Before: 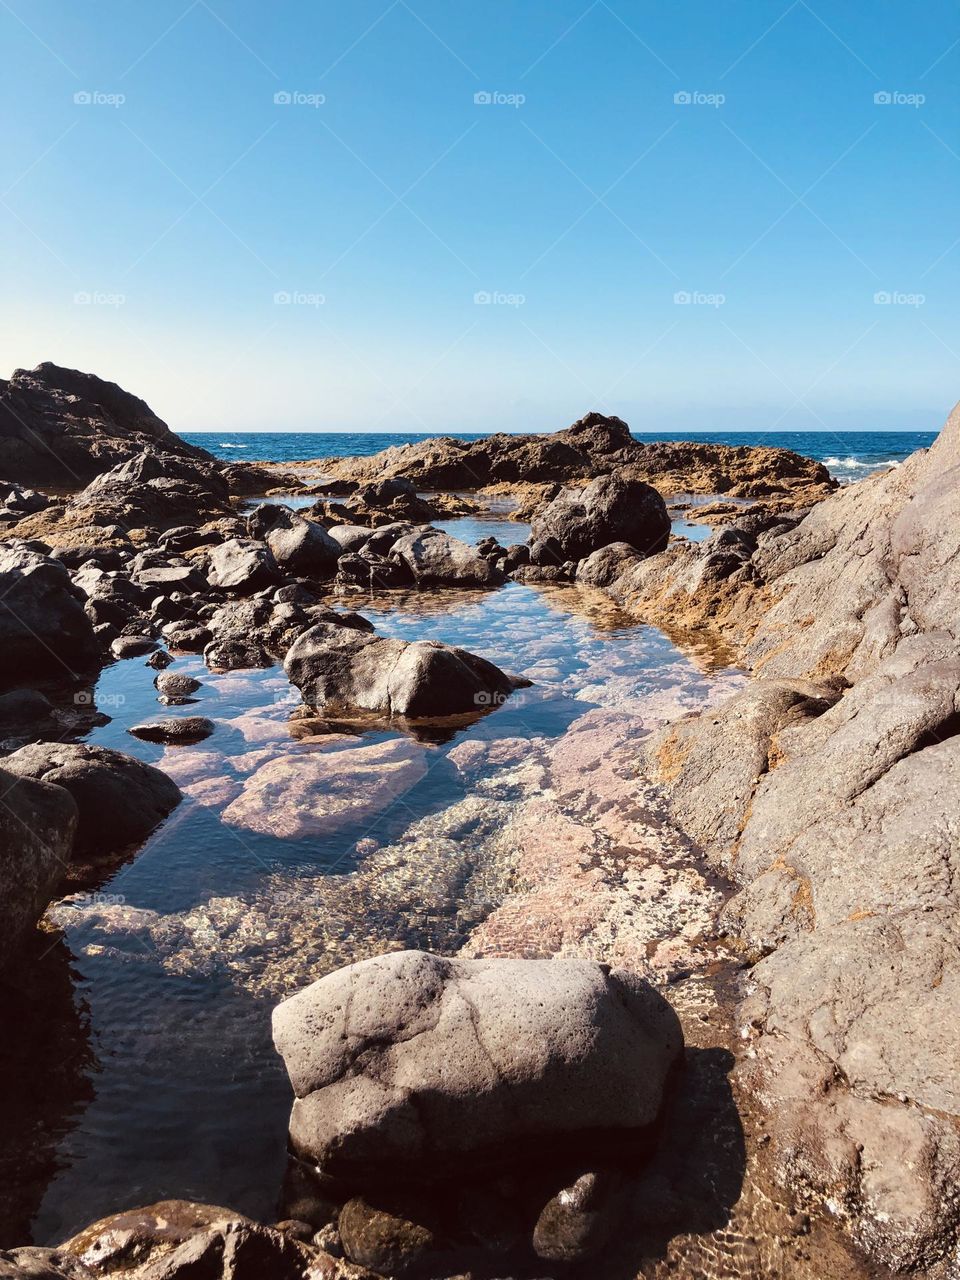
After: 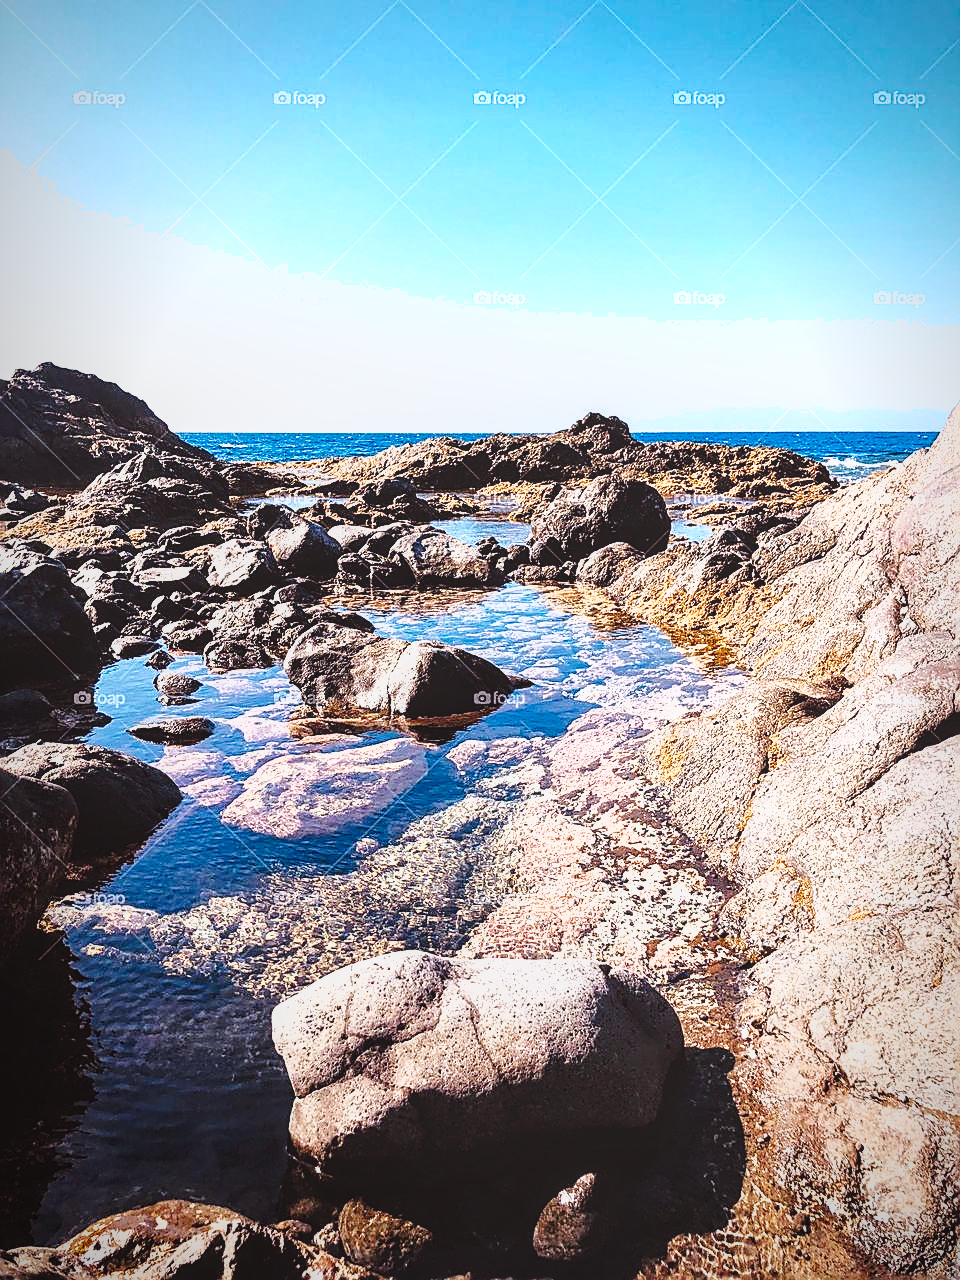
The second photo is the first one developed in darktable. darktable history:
tone curve: curves: ch0 [(0, 0.023) (0.132, 0.075) (0.251, 0.186) (0.441, 0.476) (0.662, 0.757) (0.849, 0.927) (1, 0.99)]; ch1 [(0, 0) (0.447, 0.411) (0.483, 0.469) (0.498, 0.496) (0.518, 0.514) (0.561, 0.59) (0.606, 0.659) (0.657, 0.725) (0.869, 0.916) (1, 1)]; ch2 [(0, 0) (0.307, 0.315) (0.425, 0.438) (0.483, 0.477) (0.503, 0.503) (0.526, 0.553) (0.552, 0.601) (0.615, 0.669) (0.703, 0.797) (0.985, 0.966)], preserve colors none
shadows and highlights: shadows 29.83
local contrast: detail 109%
vignetting: fall-off start 81.58%, fall-off radius 61.65%, brightness -0.557, saturation 0, automatic ratio true, width/height ratio 1.417, unbound false
contrast brightness saturation: contrast 0.196, brightness 0.156, saturation 0.218
color calibration: illuminant as shot in camera, x 0.358, y 0.373, temperature 4628.91 K
sharpen: radius 1.632, amount 1.302
levels: levels [0, 0.476, 0.951]
